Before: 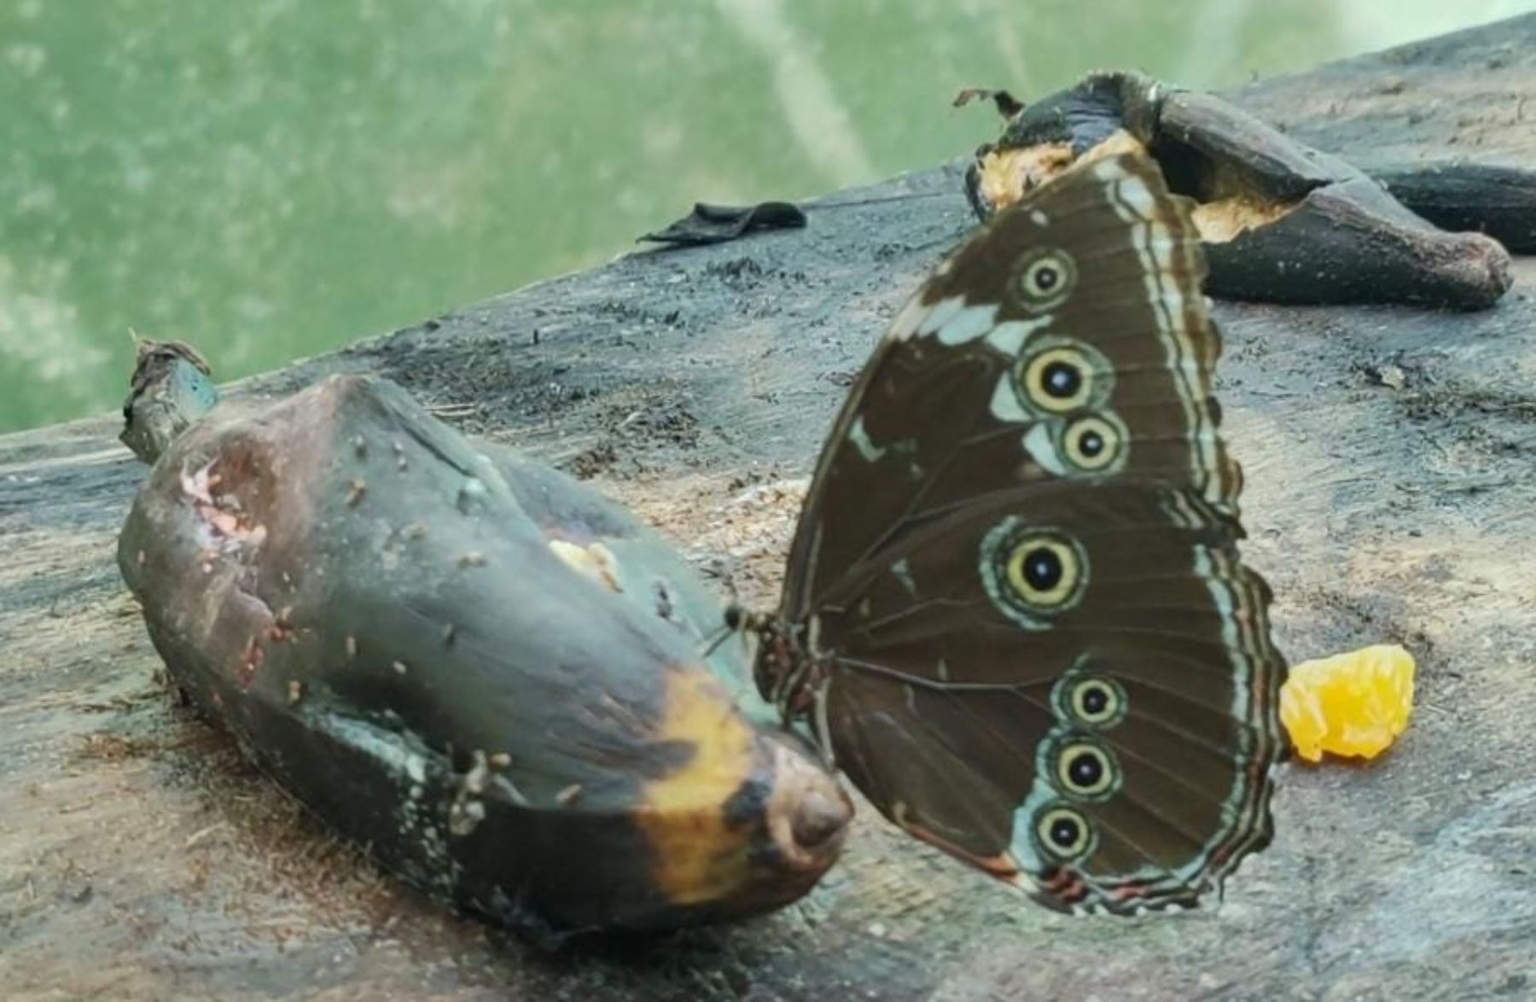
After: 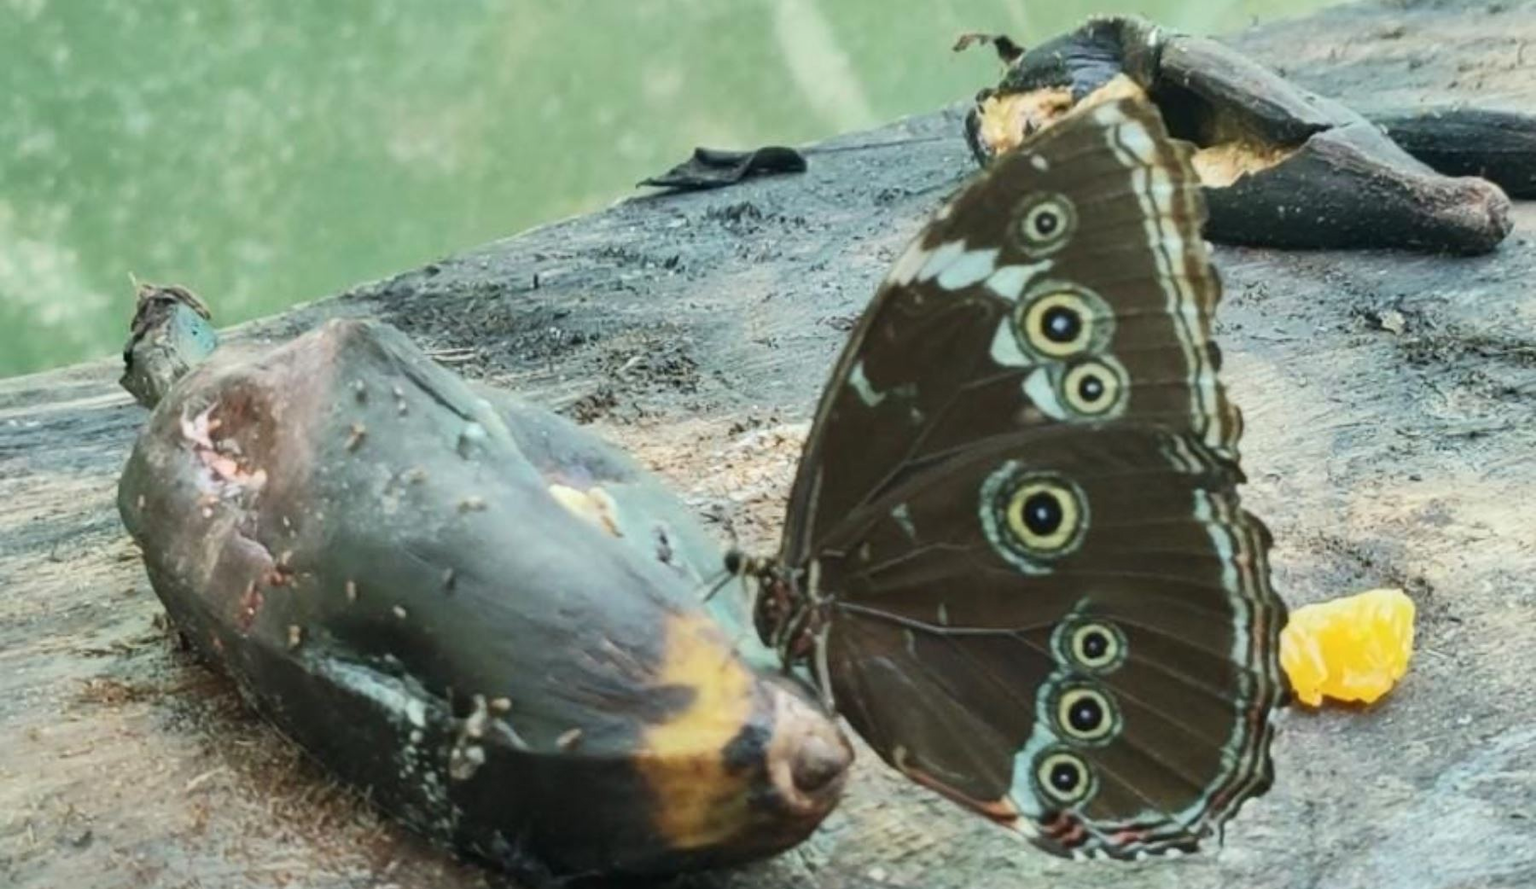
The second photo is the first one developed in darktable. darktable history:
crop and rotate: top 5.563%, bottom 5.63%
contrast brightness saturation: contrast 0.149, brightness 0.055
